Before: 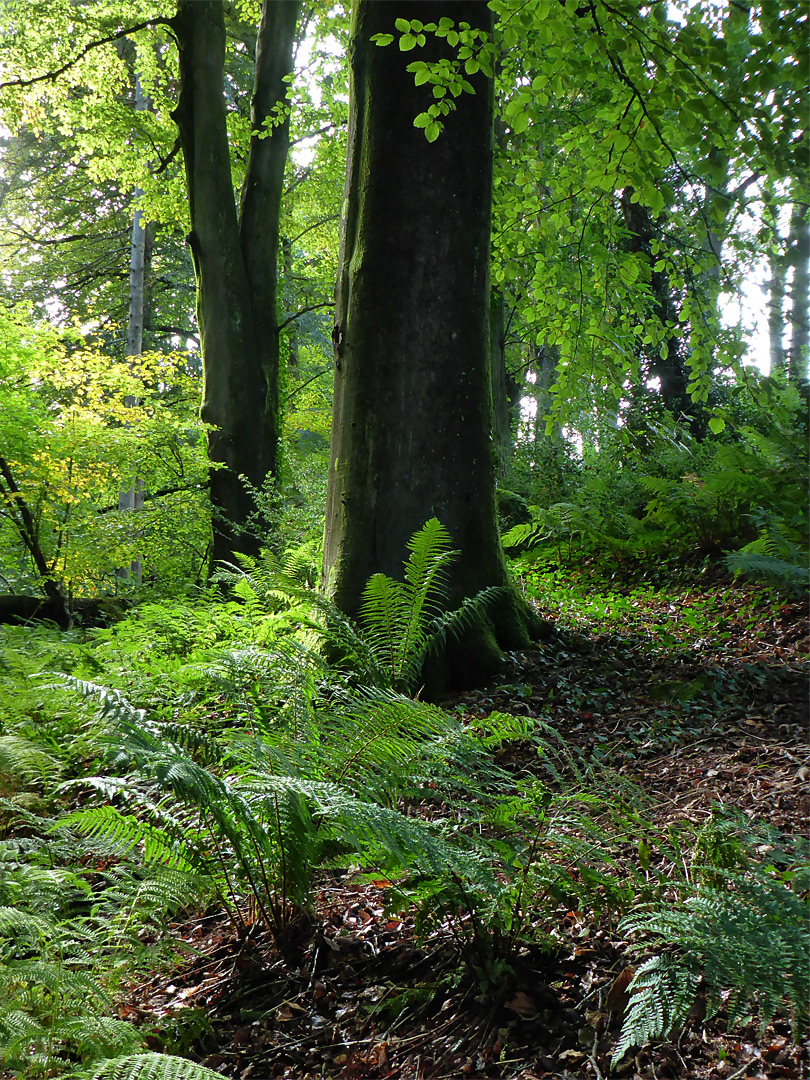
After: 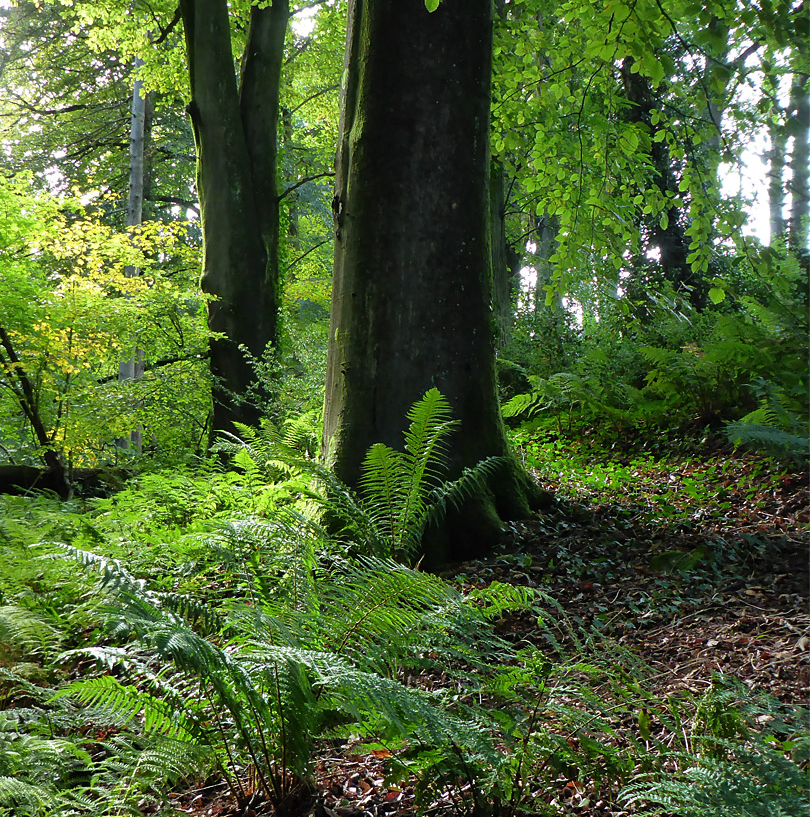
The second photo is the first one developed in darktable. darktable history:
crop and rotate: top 12.107%, bottom 12.184%
